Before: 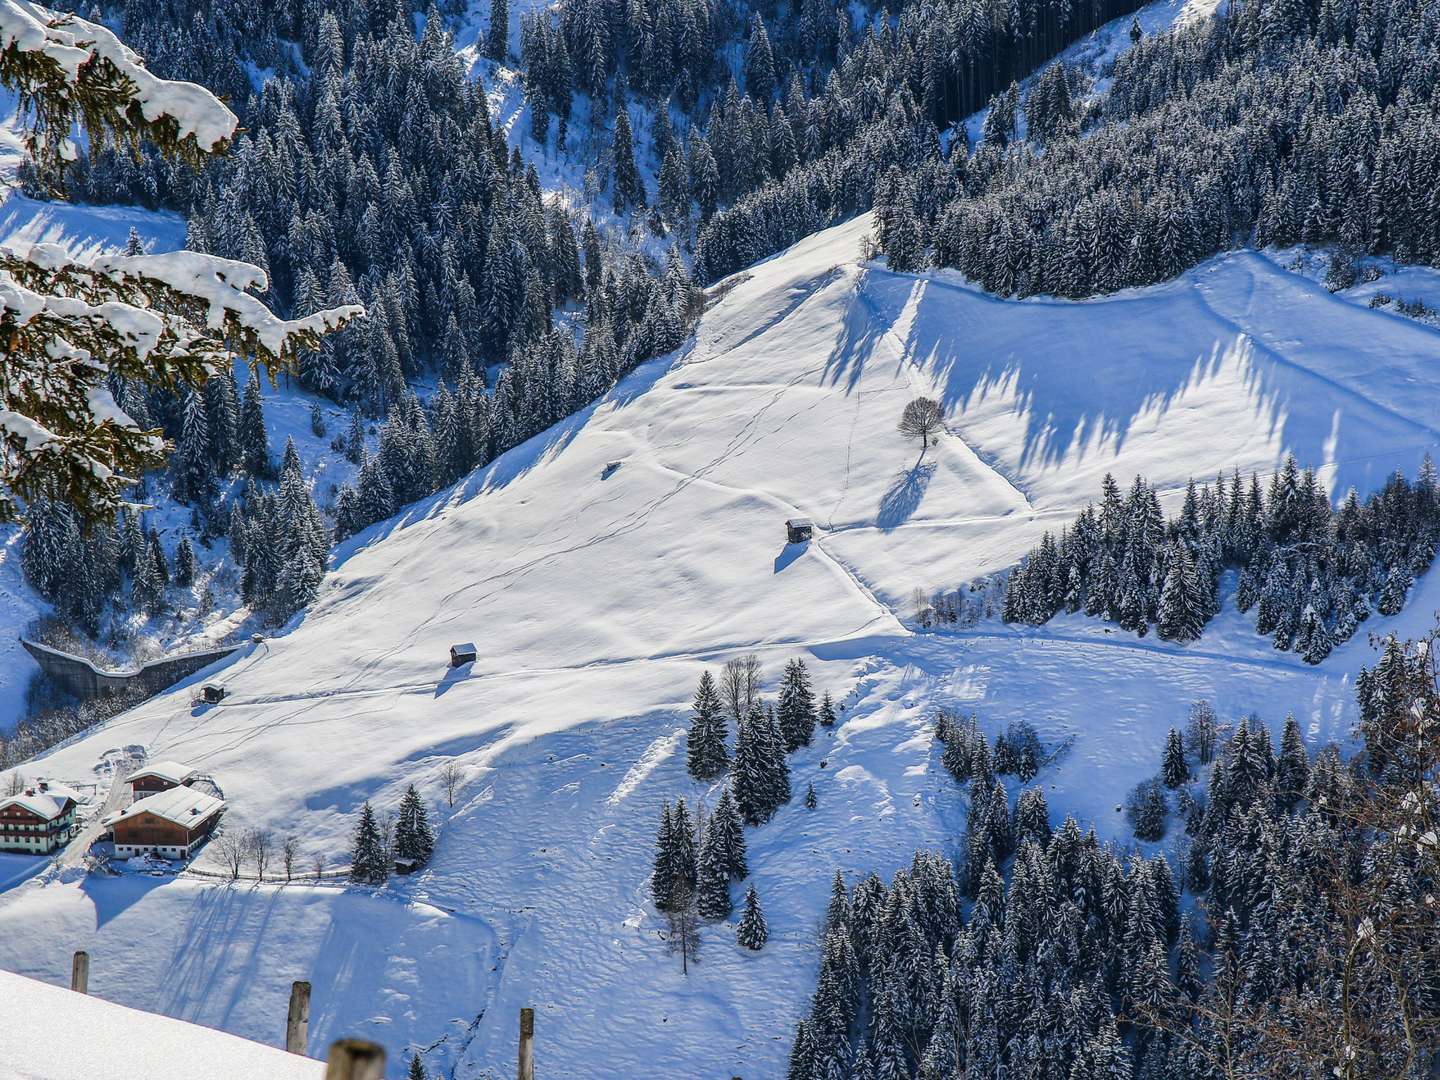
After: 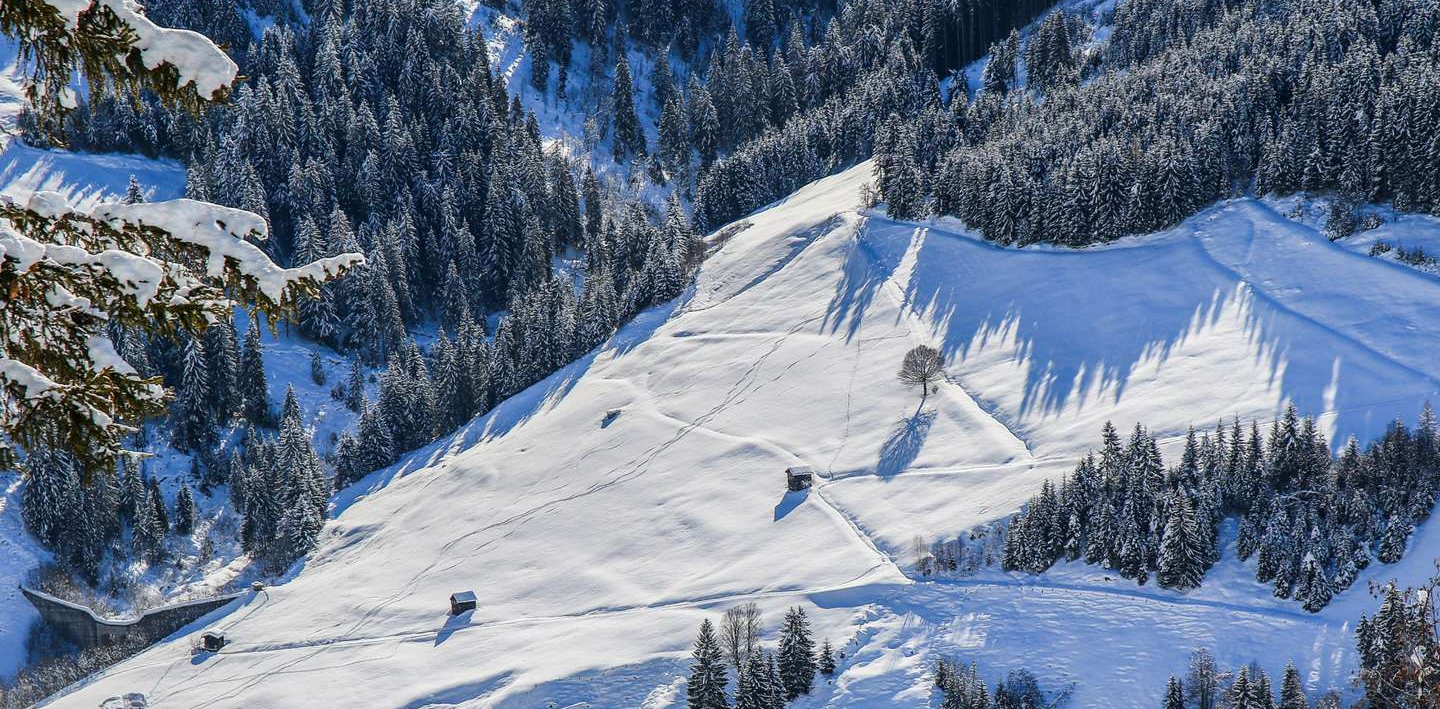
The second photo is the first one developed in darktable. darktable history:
crop and rotate: top 4.851%, bottom 29.48%
